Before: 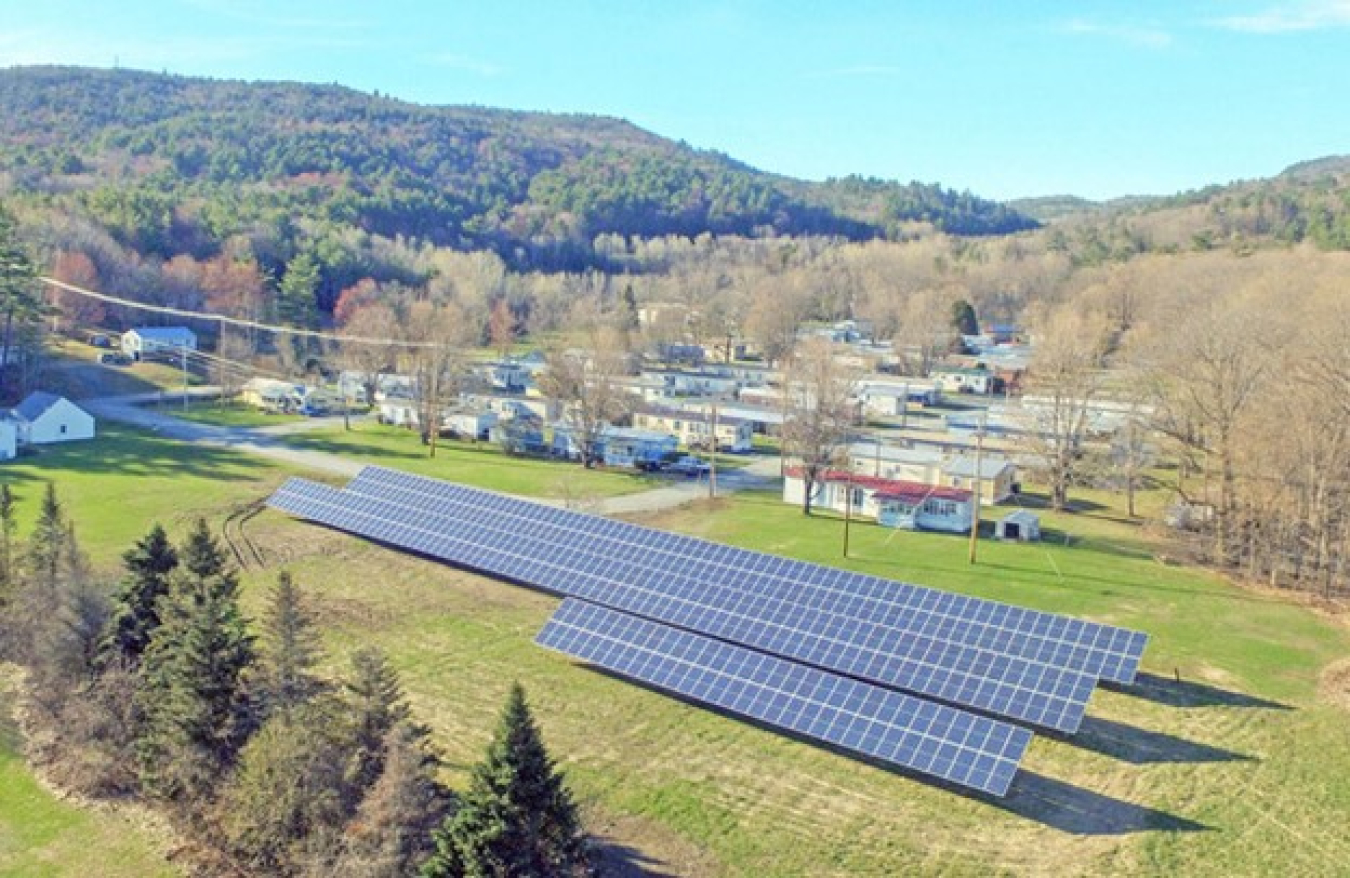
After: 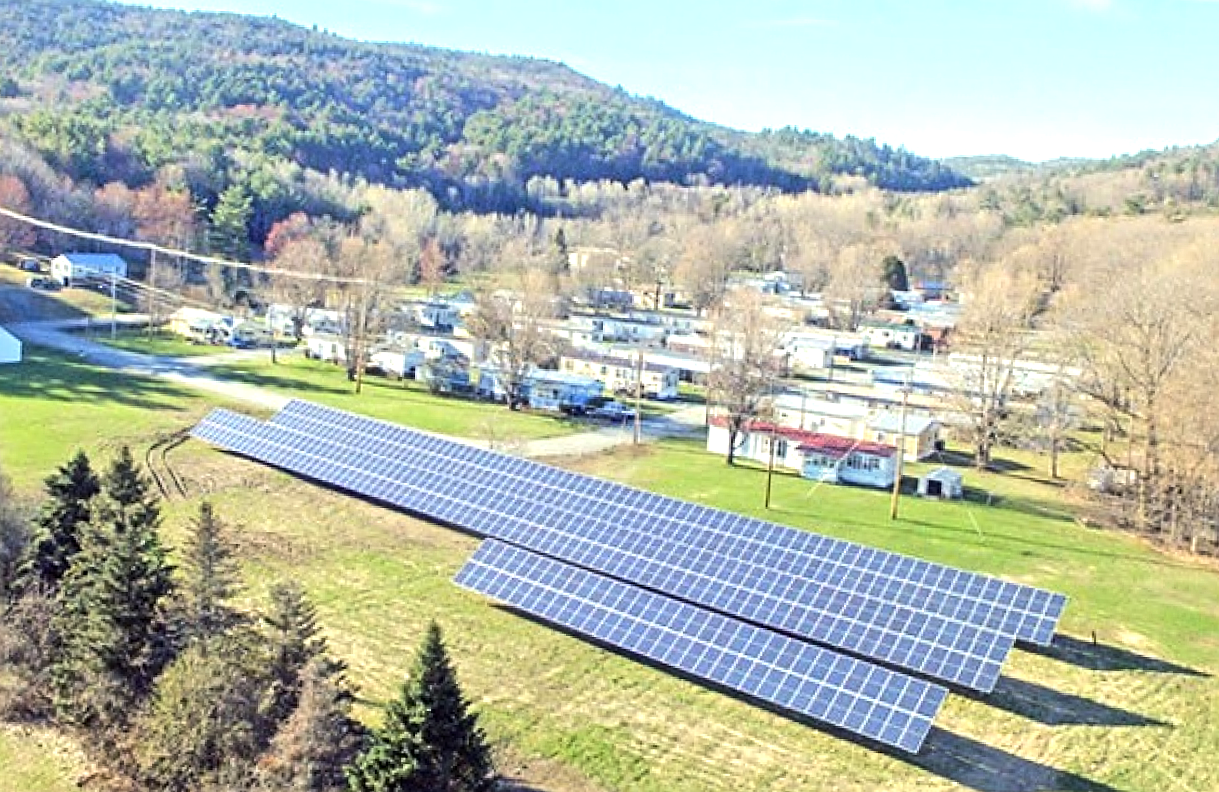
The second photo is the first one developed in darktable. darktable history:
crop and rotate: angle -2.08°, left 3.099%, top 3.945%, right 1.624%, bottom 0.765%
tone equalizer: -8 EV -0.745 EV, -7 EV -0.726 EV, -6 EV -0.618 EV, -5 EV -0.378 EV, -3 EV 0.403 EV, -2 EV 0.6 EV, -1 EV 0.676 EV, +0 EV 0.776 EV, edges refinement/feathering 500, mask exposure compensation -1.57 EV, preserve details no
sharpen: on, module defaults
